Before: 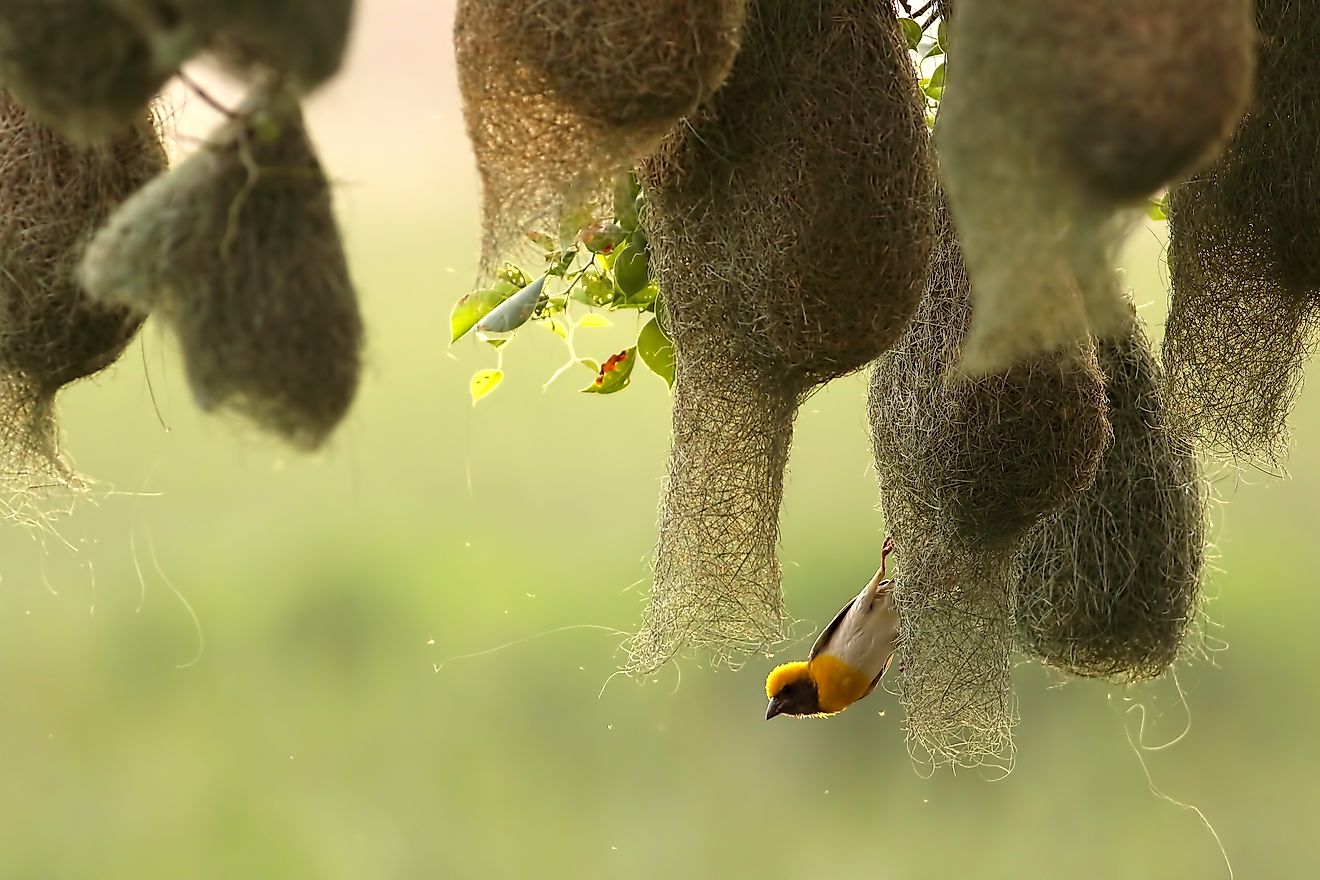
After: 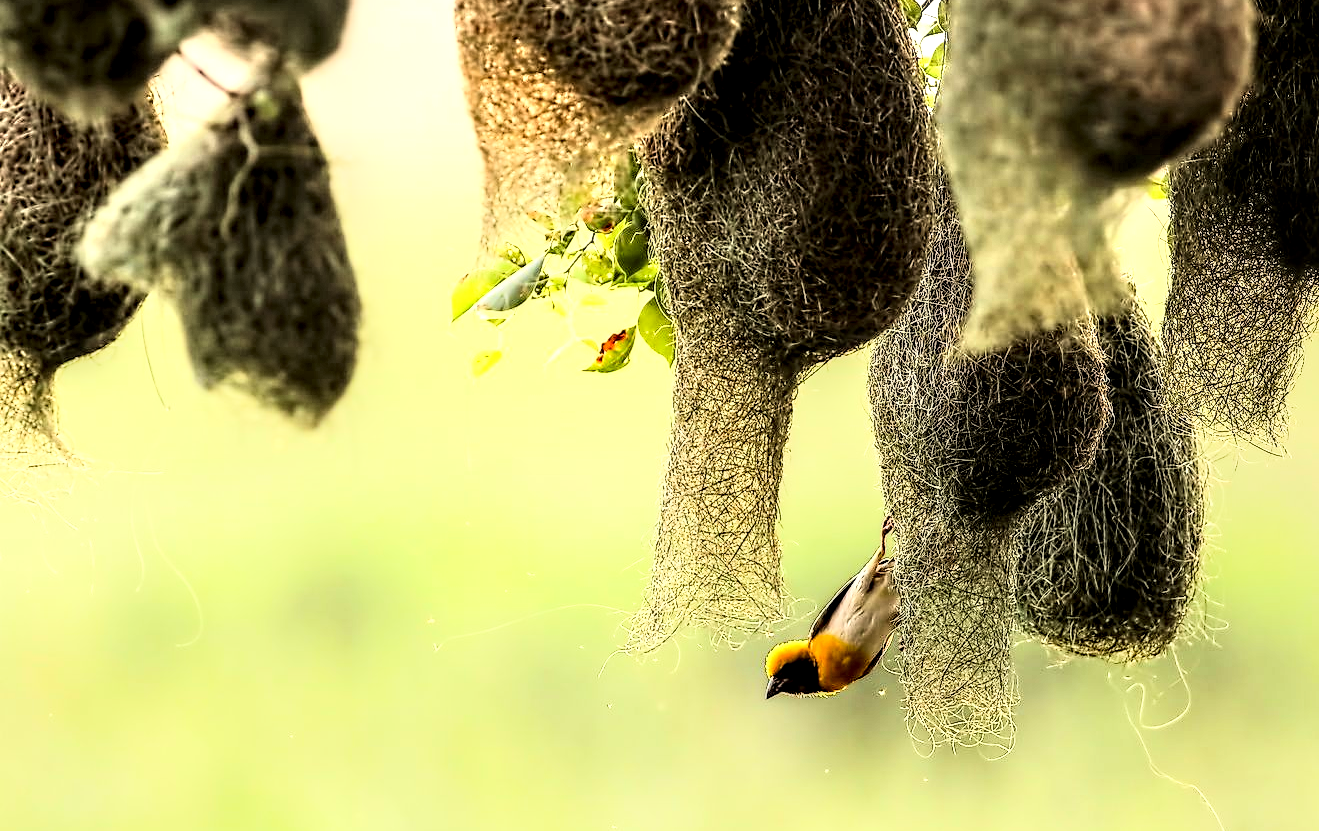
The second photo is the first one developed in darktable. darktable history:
local contrast: highlights 19%, detail 186%
crop and rotate: top 2.479%, bottom 3.018%
rgb curve: curves: ch0 [(0, 0) (0.21, 0.15) (0.24, 0.21) (0.5, 0.75) (0.75, 0.96) (0.89, 0.99) (1, 1)]; ch1 [(0, 0.02) (0.21, 0.13) (0.25, 0.2) (0.5, 0.67) (0.75, 0.9) (0.89, 0.97) (1, 1)]; ch2 [(0, 0.02) (0.21, 0.13) (0.25, 0.2) (0.5, 0.67) (0.75, 0.9) (0.89, 0.97) (1, 1)], compensate middle gray true
